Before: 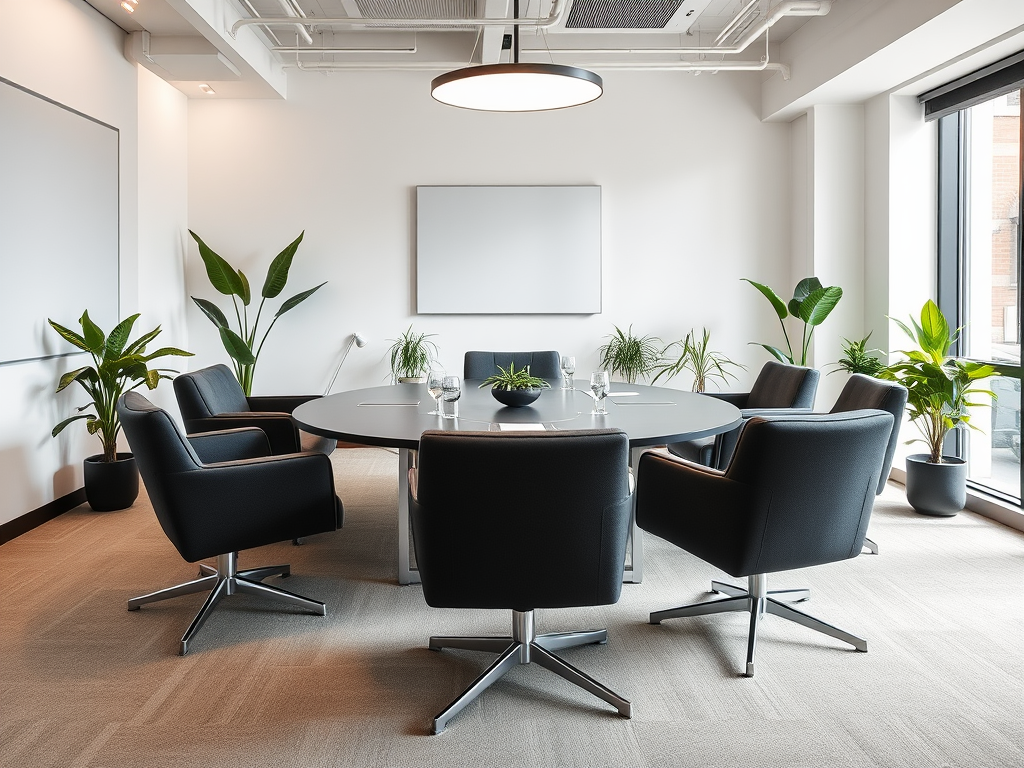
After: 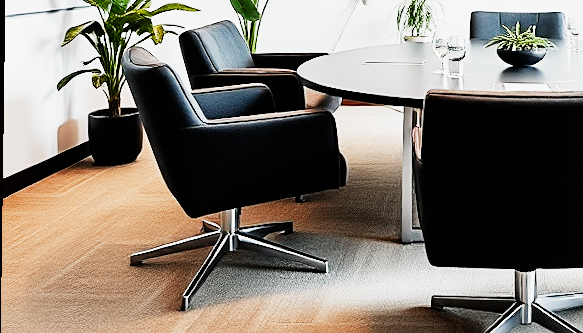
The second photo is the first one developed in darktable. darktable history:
exposure: black level correction 0.001, exposure 1 EV, compensate highlight preservation false
sigmoid: contrast 2, skew -0.2, preserve hue 0%, red attenuation 0.1, red rotation 0.035, green attenuation 0.1, green rotation -0.017, blue attenuation 0.15, blue rotation -0.052, base primaries Rec2020
color balance: output saturation 98.5%
crop: top 44.483%, right 43.593%, bottom 12.892%
rgb curve: curves: ch0 [(0, 0) (0.136, 0.078) (0.262, 0.245) (0.414, 0.42) (1, 1)], compensate middle gray true, preserve colors basic power
sharpen: on, module defaults
white balance: emerald 1
rotate and perspective: rotation 0.8°, automatic cropping off
